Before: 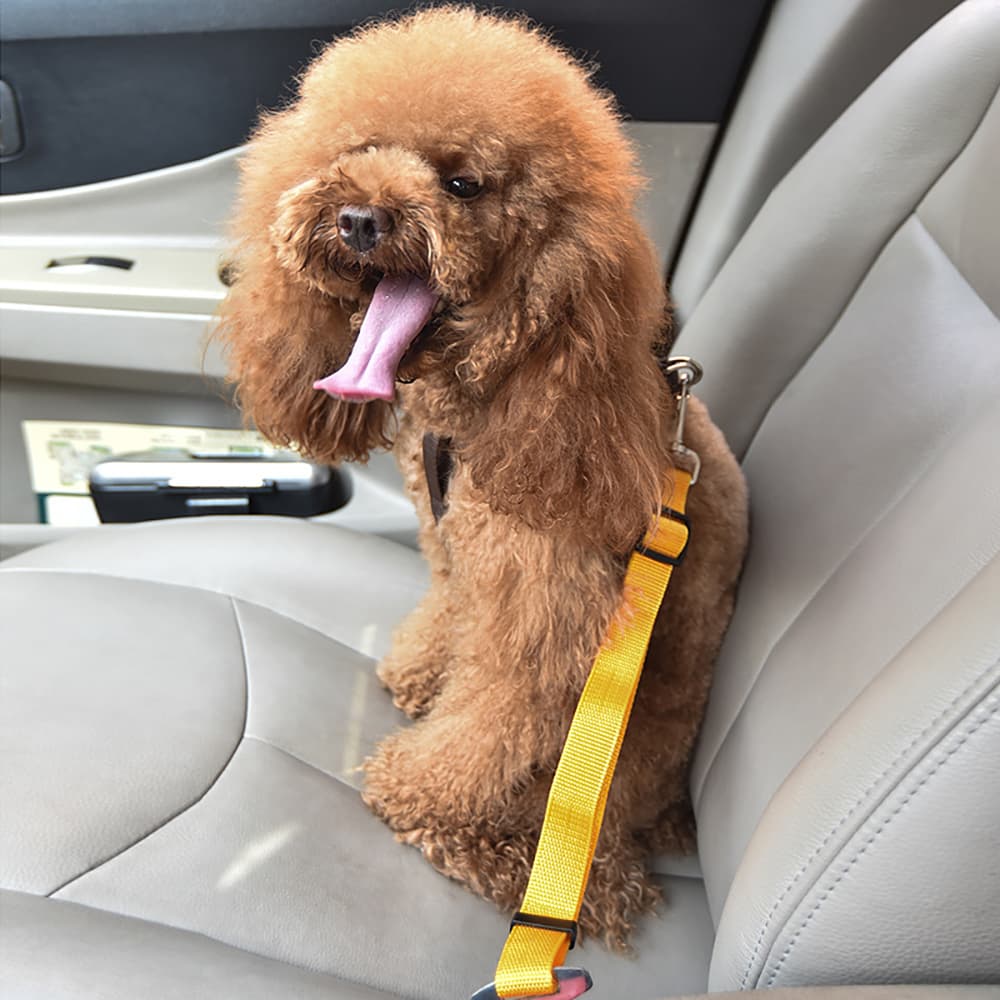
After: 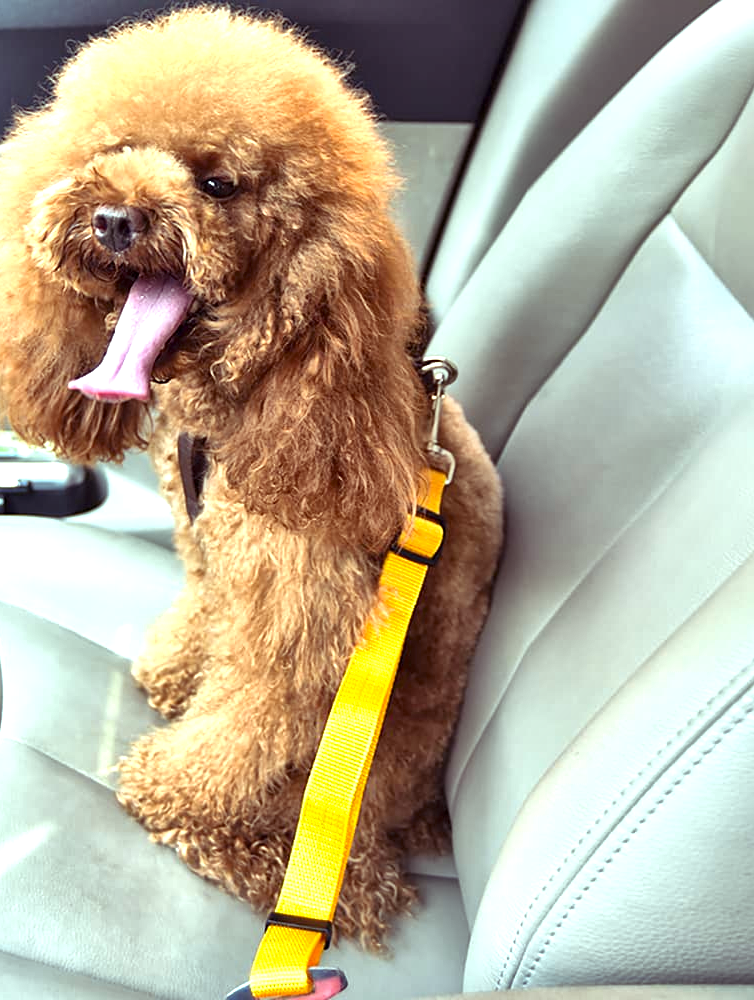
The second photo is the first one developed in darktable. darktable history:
crop and rotate: left 24.6%
color balance rgb: shadows lift › luminance 0.49%, shadows lift › chroma 6.83%, shadows lift › hue 300.29°, power › hue 208.98°, highlights gain › luminance 20.24%, highlights gain › chroma 2.73%, highlights gain › hue 173.85°, perceptual saturation grading › global saturation 18.05%
local contrast: mode bilateral grid, contrast 20, coarseness 50, detail 161%, midtone range 0.2
exposure: black level correction 0.001, exposure 0.5 EV, compensate exposure bias true, compensate highlight preservation false
